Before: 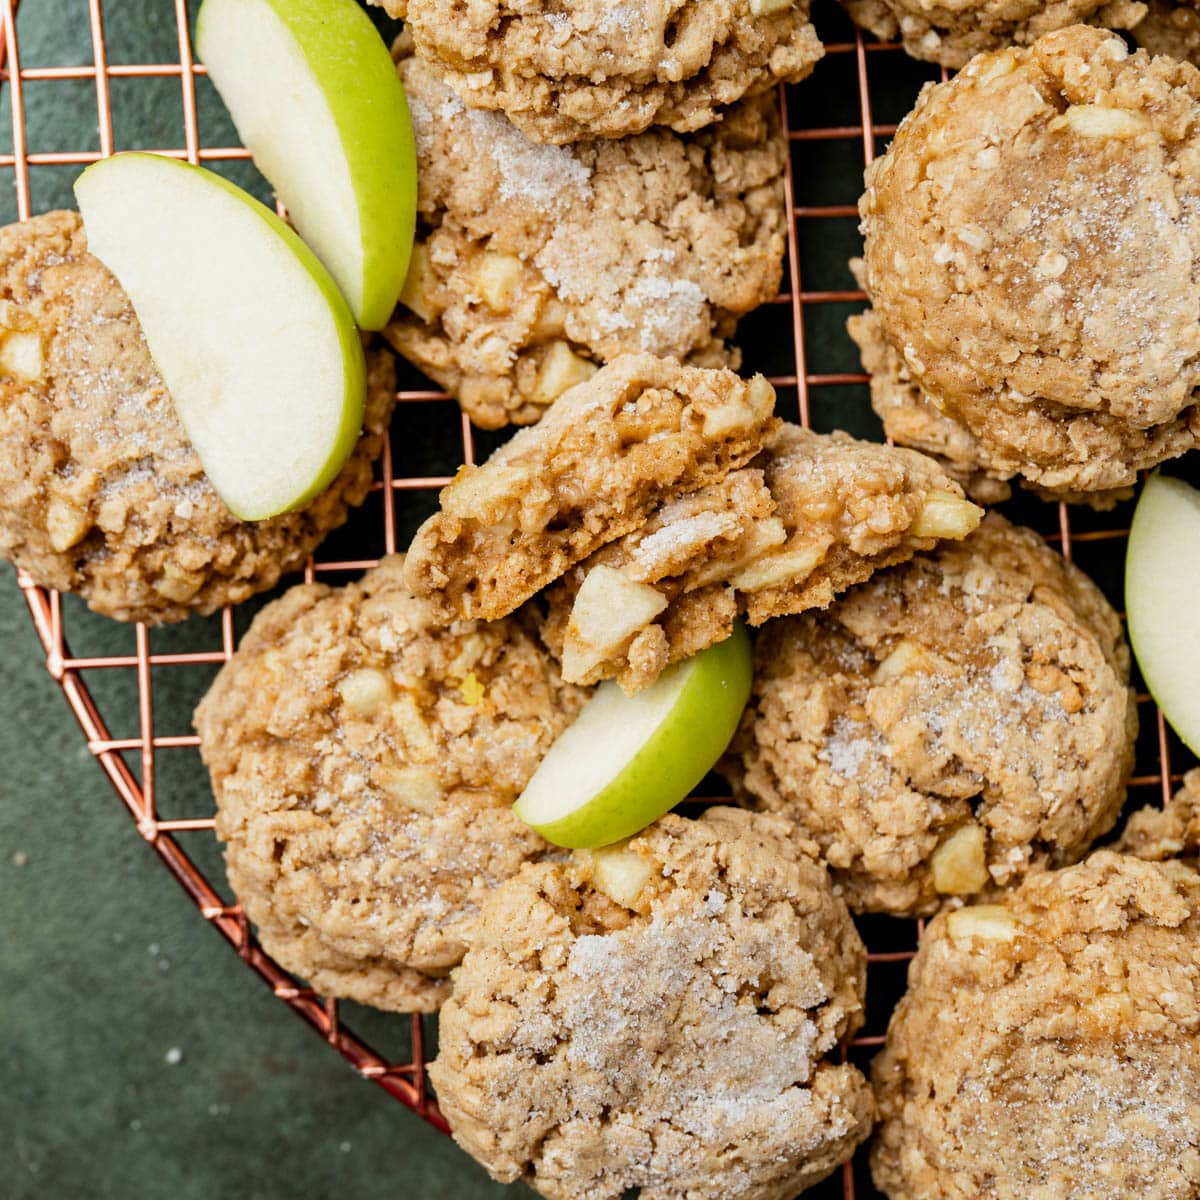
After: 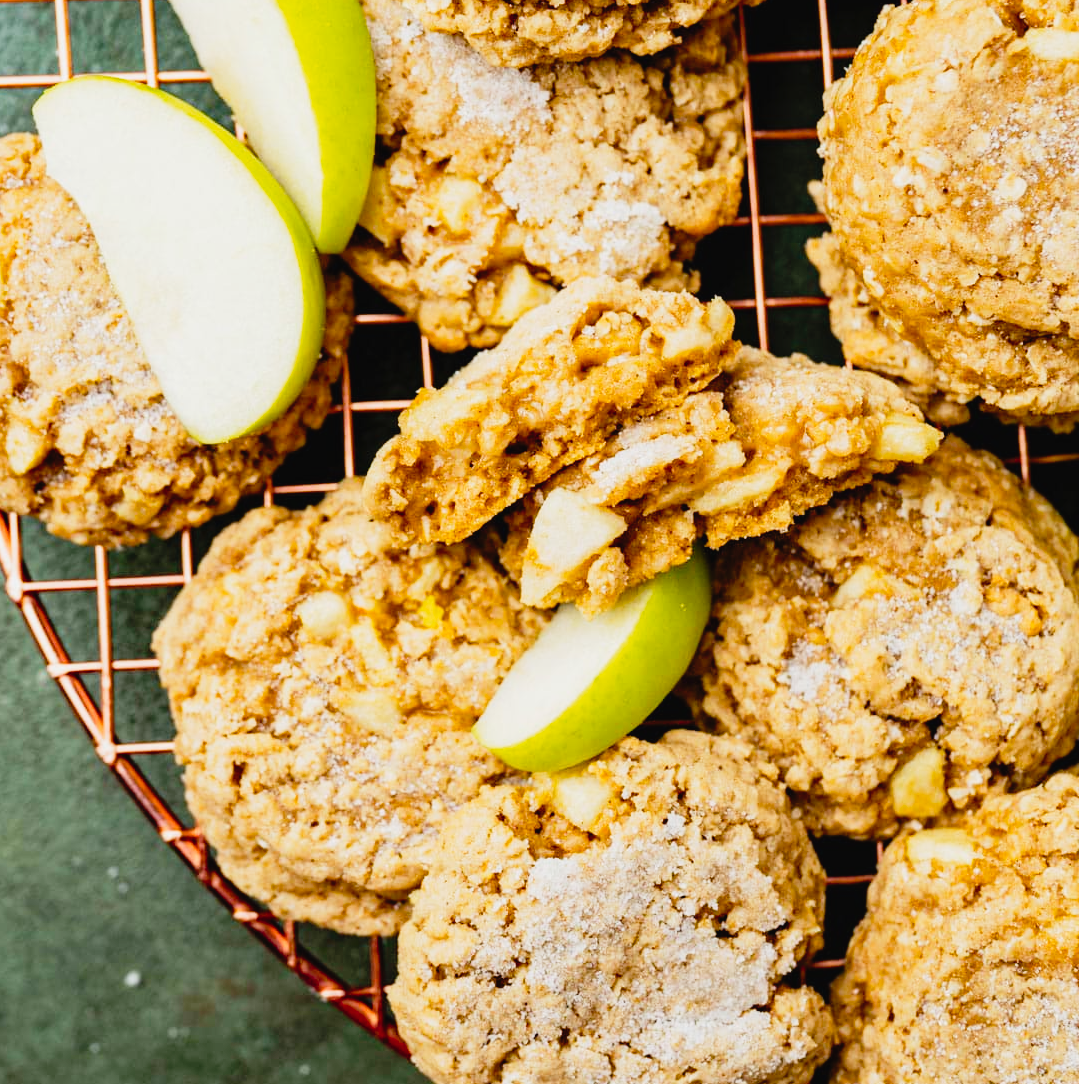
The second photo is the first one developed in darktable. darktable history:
tone curve: curves: ch0 [(0, 0.022) (0.114, 0.088) (0.282, 0.316) (0.446, 0.511) (0.613, 0.693) (0.786, 0.843) (0.999, 0.949)]; ch1 [(0, 0) (0.395, 0.343) (0.463, 0.427) (0.486, 0.474) (0.503, 0.5) (0.535, 0.522) (0.555, 0.546) (0.594, 0.614) (0.755, 0.793) (1, 1)]; ch2 [(0, 0) (0.369, 0.388) (0.449, 0.431) (0.501, 0.5) (0.528, 0.517) (0.561, 0.59) (0.612, 0.646) (0.697, 0.721) (1, 1)], preserve colors none
crop: left 3.42%, top 6.454%, right 6.597%, bottom 3.176%
color balance rgb: perceptual saturation grading › global saturation 19.482%, global vibrance 14.503%
exposure: exposure 0.16 EV, compensate highlight preservation false
